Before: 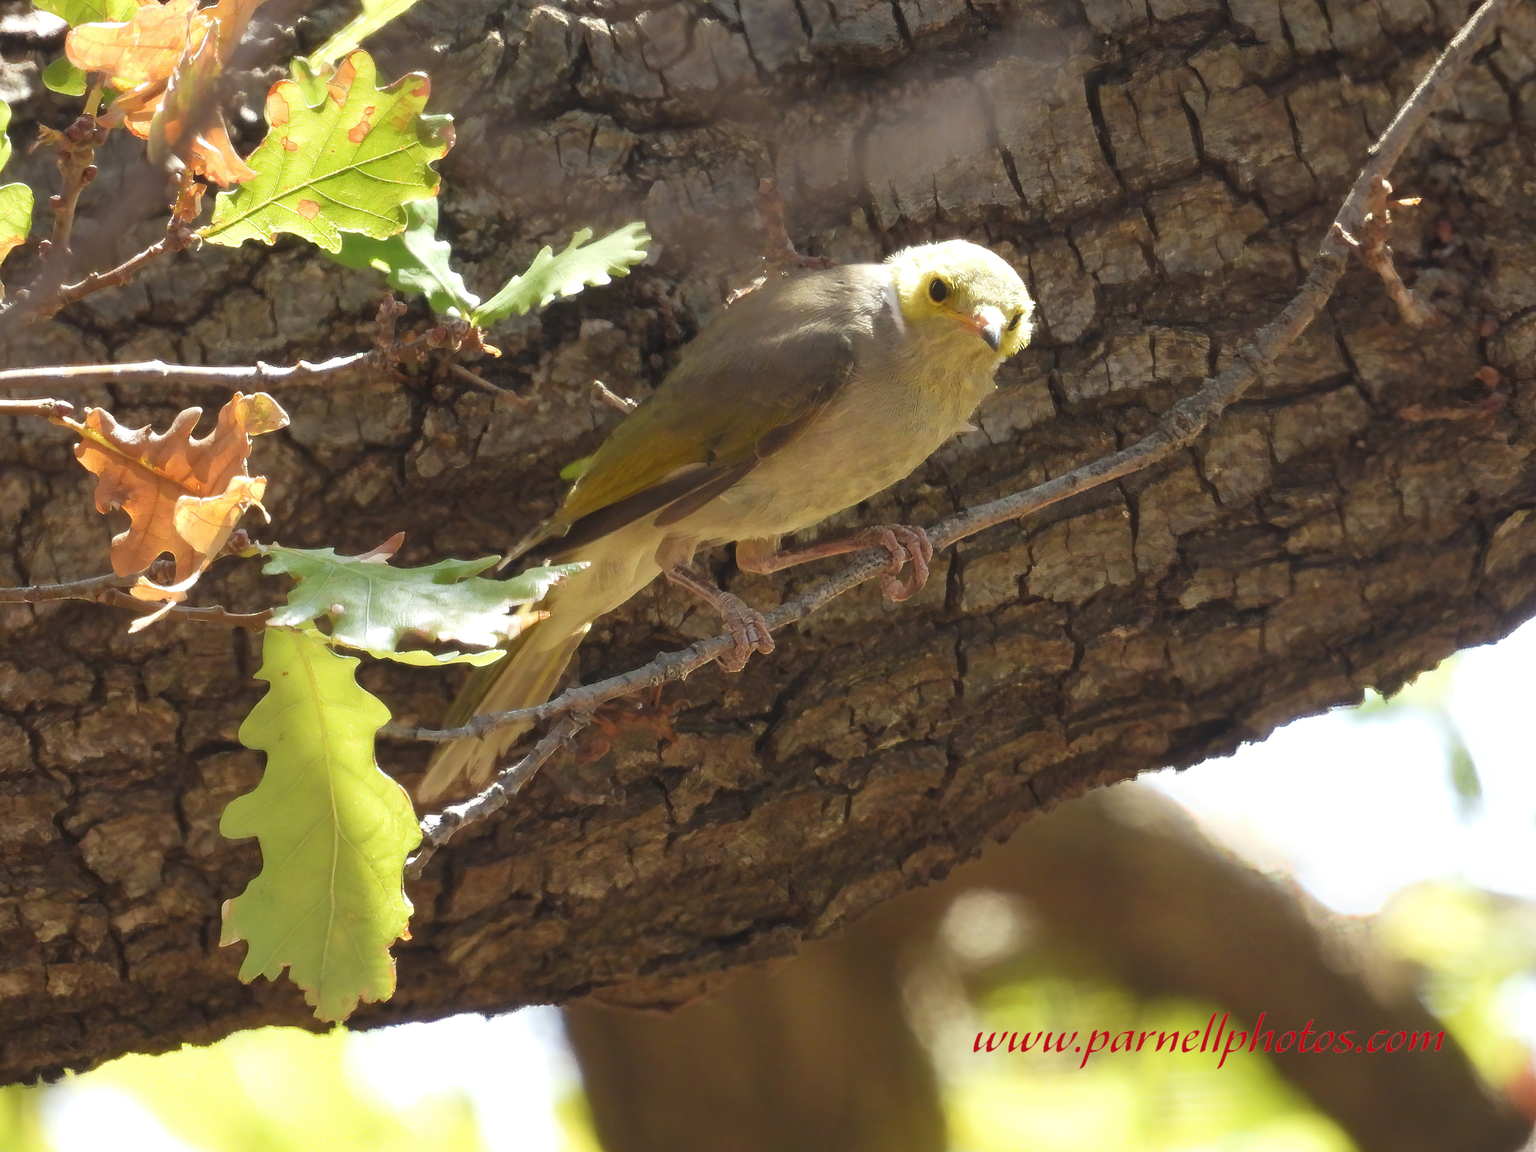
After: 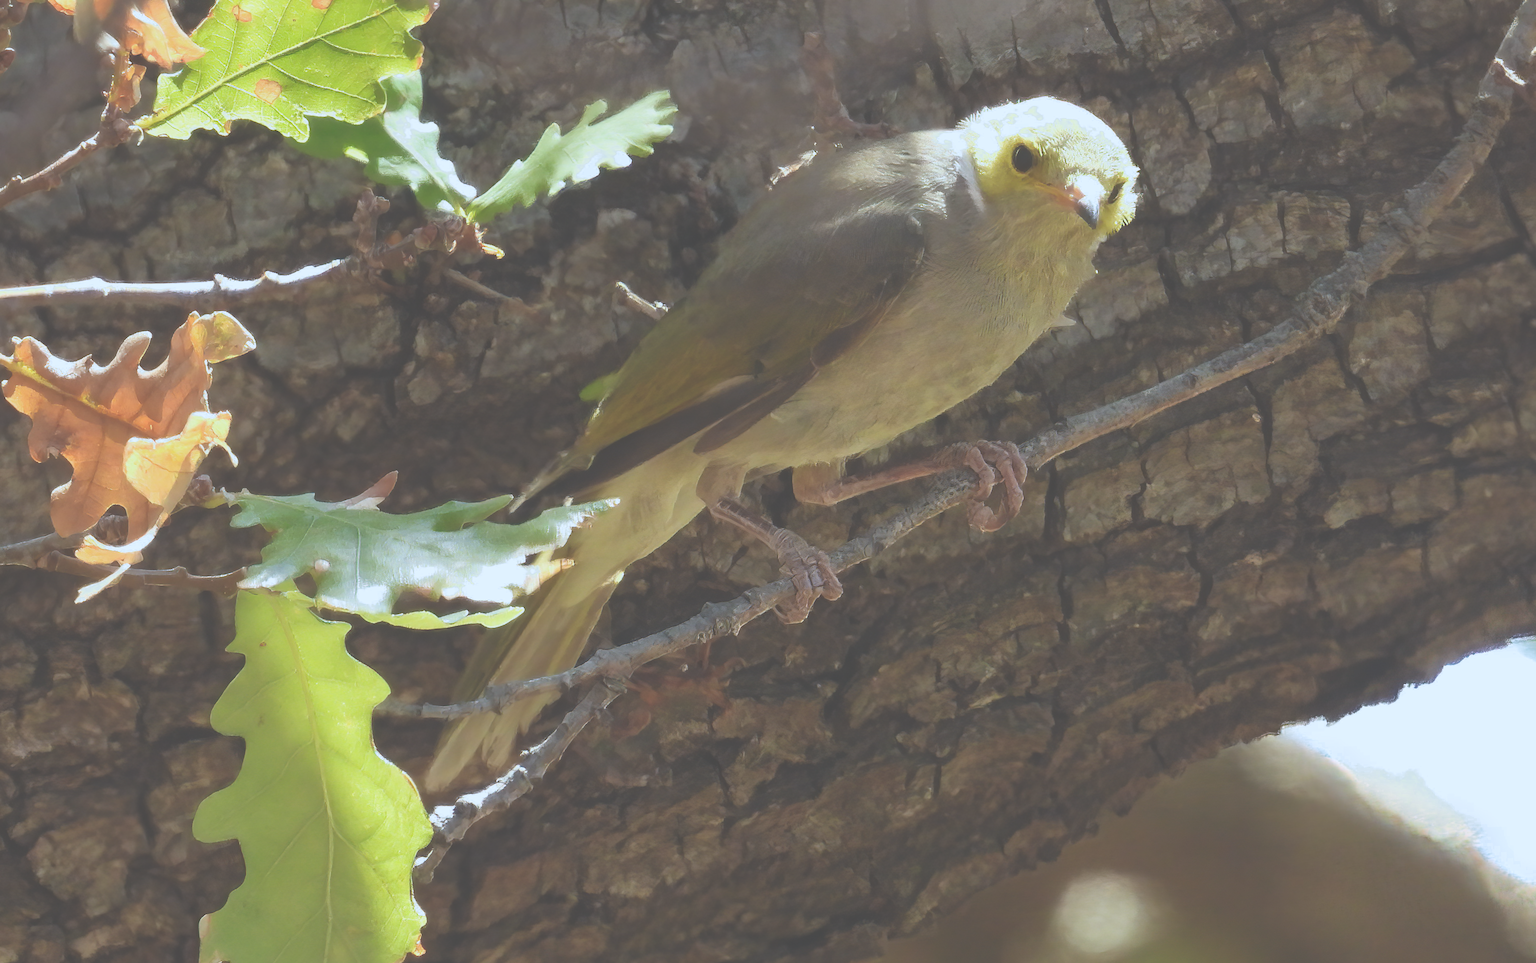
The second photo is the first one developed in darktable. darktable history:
crop and rotate: left 2.425%, top 11.305%, right 9.6%, bottom 15.08%
exposure: black level correction -0.062, exposure -0.05 EV, compensate highlight preservation false
white balance: red 0.924, blue 1.095
rotate and perspective: rotation -2.12°, lens shift (vertical) 0.009, lens shift (horizontal) -0.008, automatic cropping original format, crop left 0.036, crop right 0.964, crop top 0.05, crop bottom 0.959
color zones: curves: ch0 [(0.25, 0.5) (0.636, 0.25) (0.75, 0.5)]
